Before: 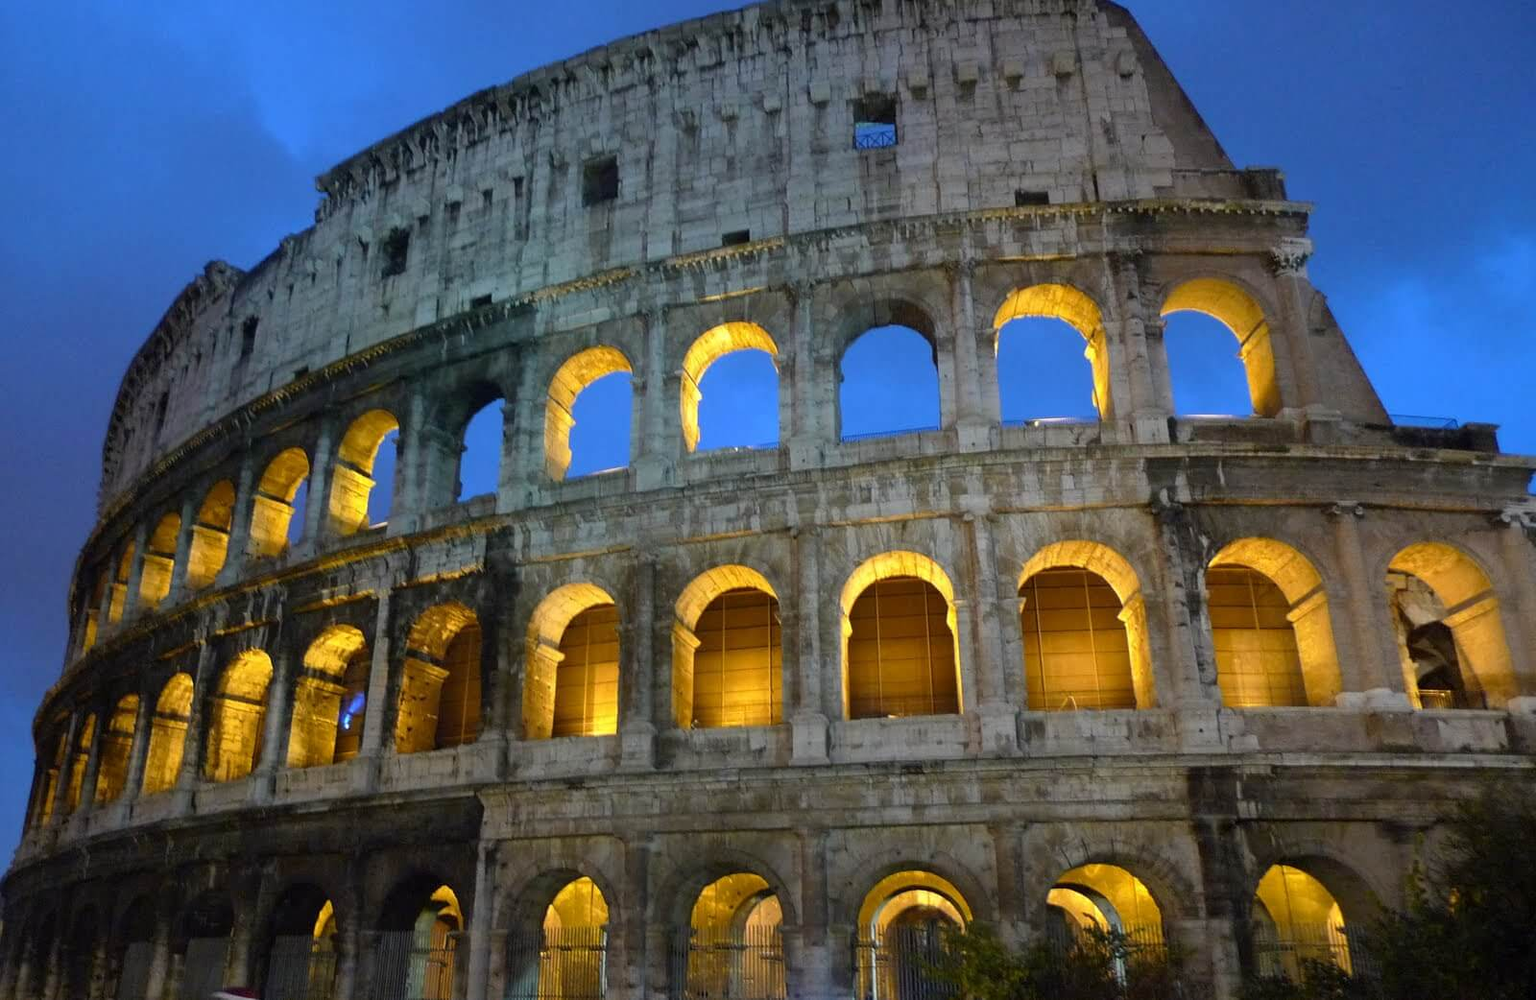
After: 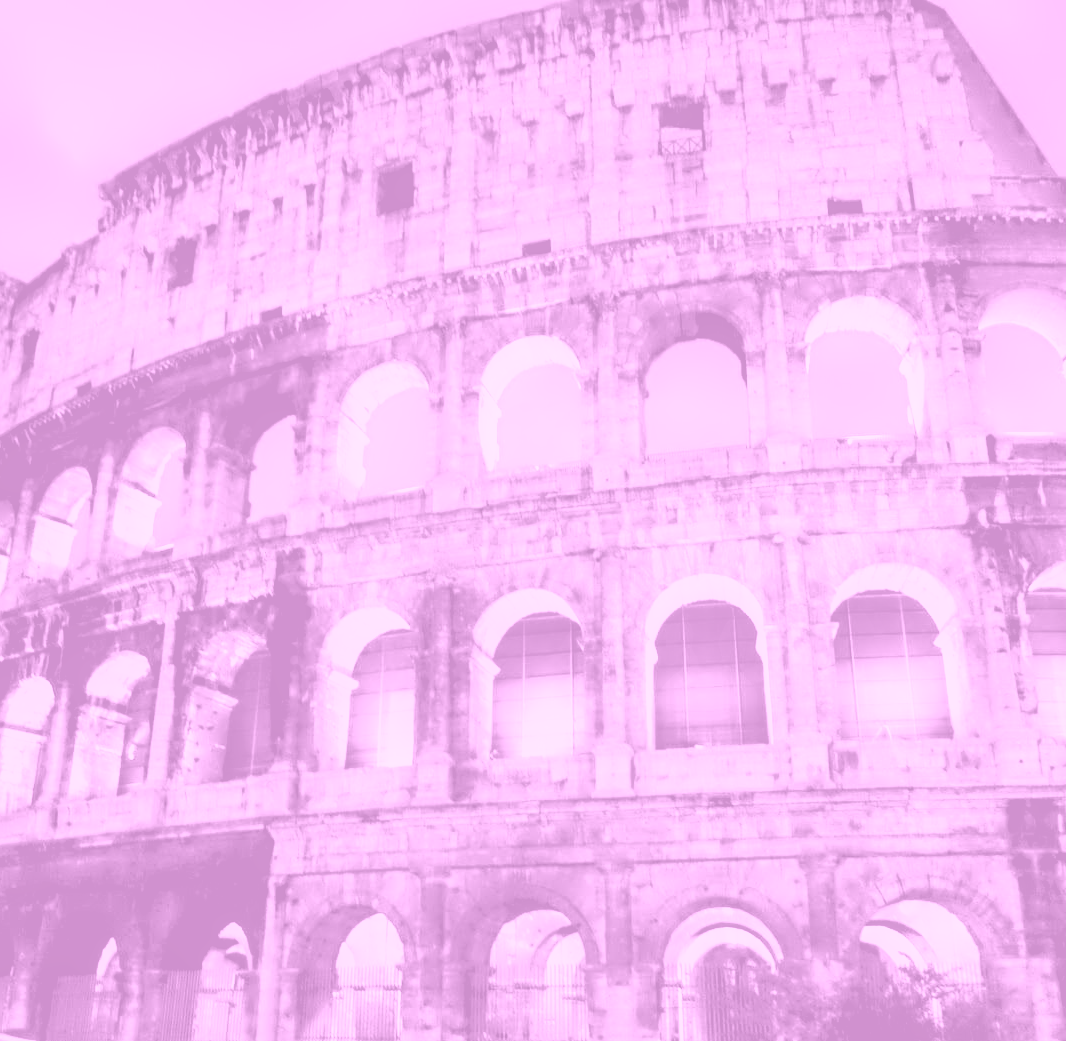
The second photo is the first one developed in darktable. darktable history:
crop and rotate: left 14.436%, right 18.898%
color balance: mode lift, gamma, gain (sRGB)
contrast equalizer: y [[0.783, 0.666, 0.575, 0.77, 0.556, 0.501], [0.5 ×6], [0.5 ×6], [0, 0.02, 0.272, 0.399, 0.062, 0], [0 ×6]]
colorize: hue 331.2°, saturation 75%, source mix 30.28%, lightness 70.52%, version 1
base curve: curves: ch0 [(0, 0) (0.025, 0.046) (0.112, 0.277) (0.467, 0.74) (0.814, 0.929) (1, 0.942)]
local contrast: on, module defaults
contrast brightness saturation: saturation -0.05
